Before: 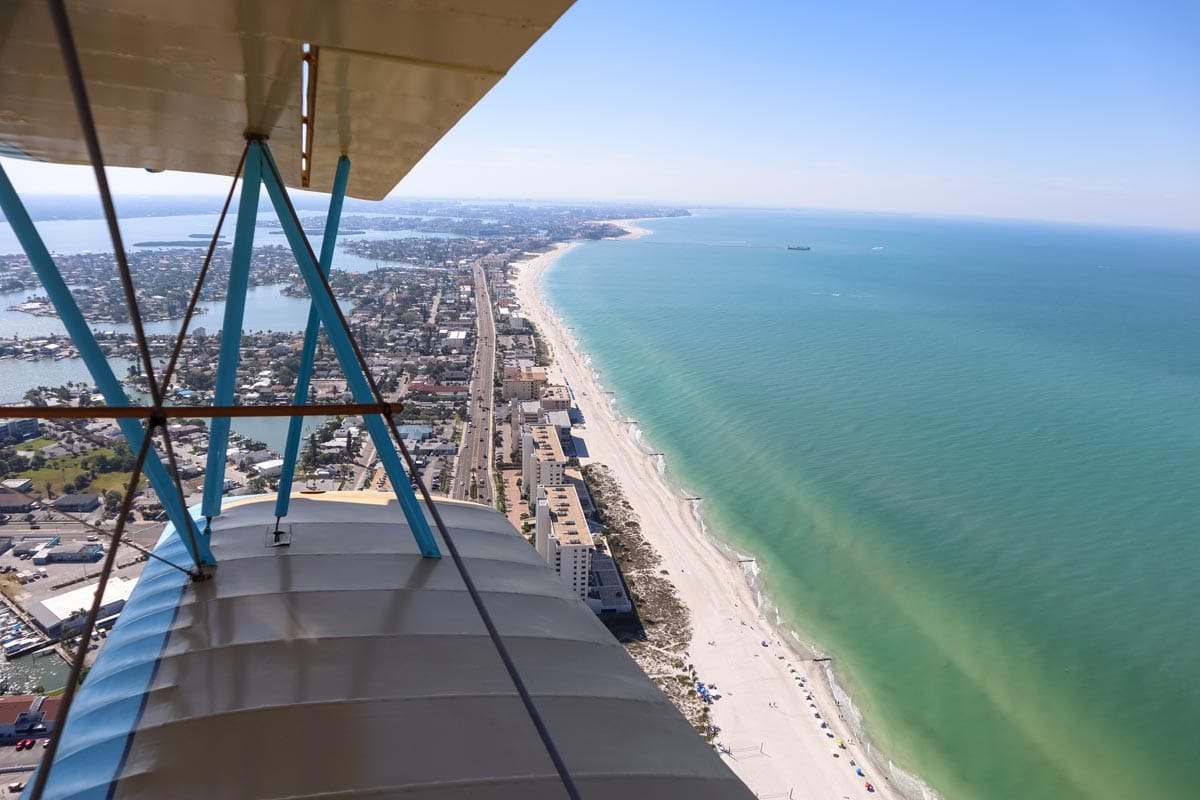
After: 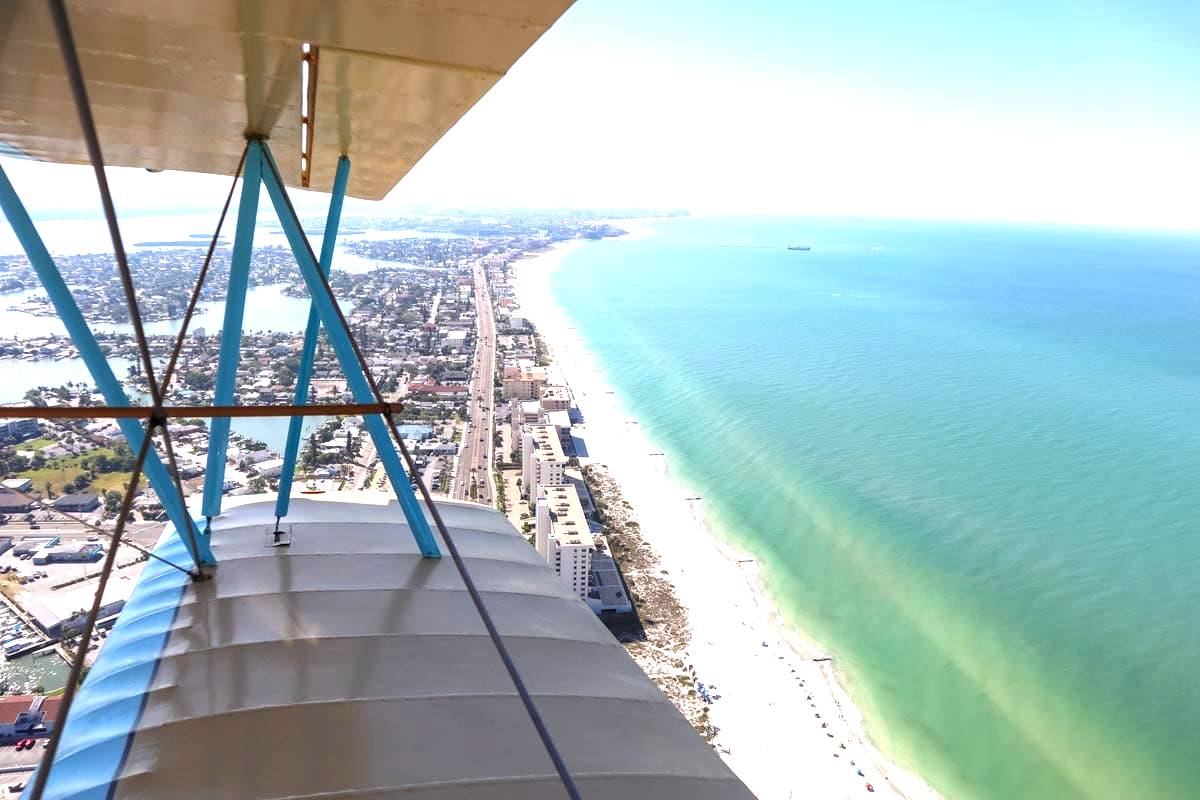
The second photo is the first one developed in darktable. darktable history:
exposure: exposure 1.14 EV, compensate exposure bias true, compensate highlight preservation false
